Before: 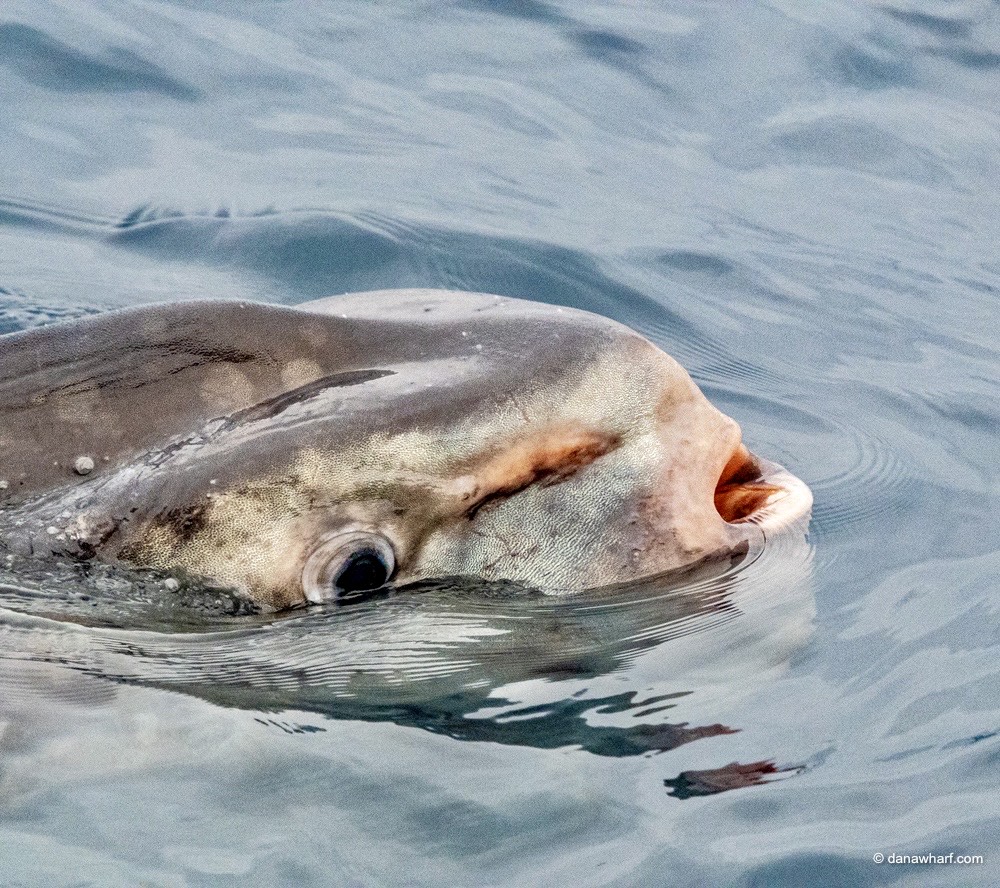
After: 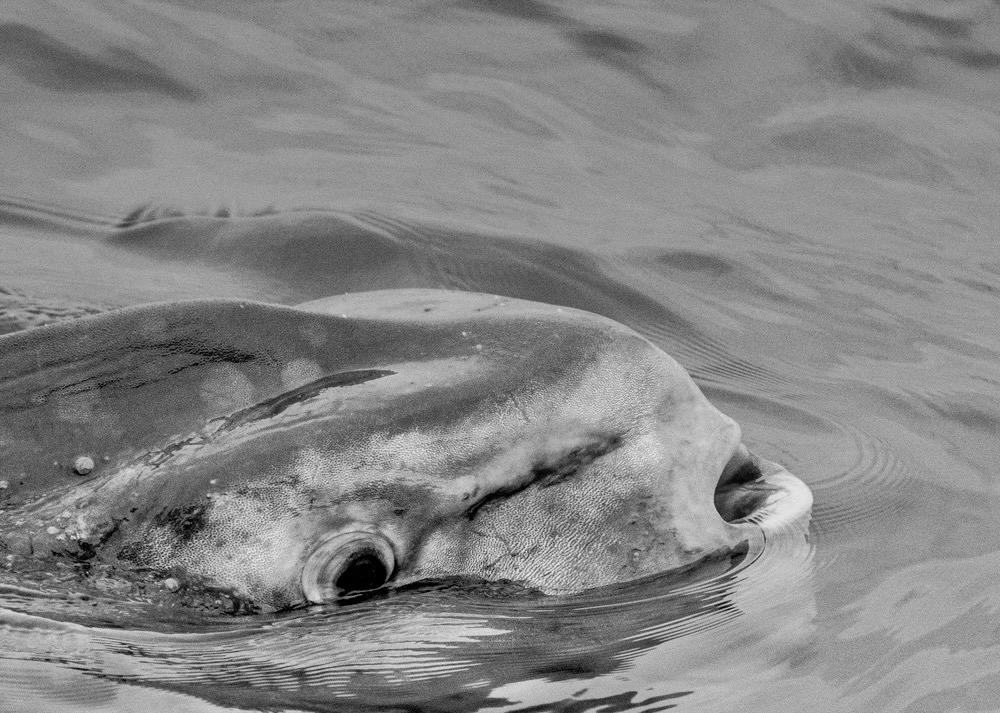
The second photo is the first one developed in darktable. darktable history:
color correction: highlights a* 10.32, highlights b* 14.66, shadows a* -9.59, shadows b* -15.02
monochrome: a -74.22, b 78.2
crop: bottom 19.644%
graduated density: on, module defaults
